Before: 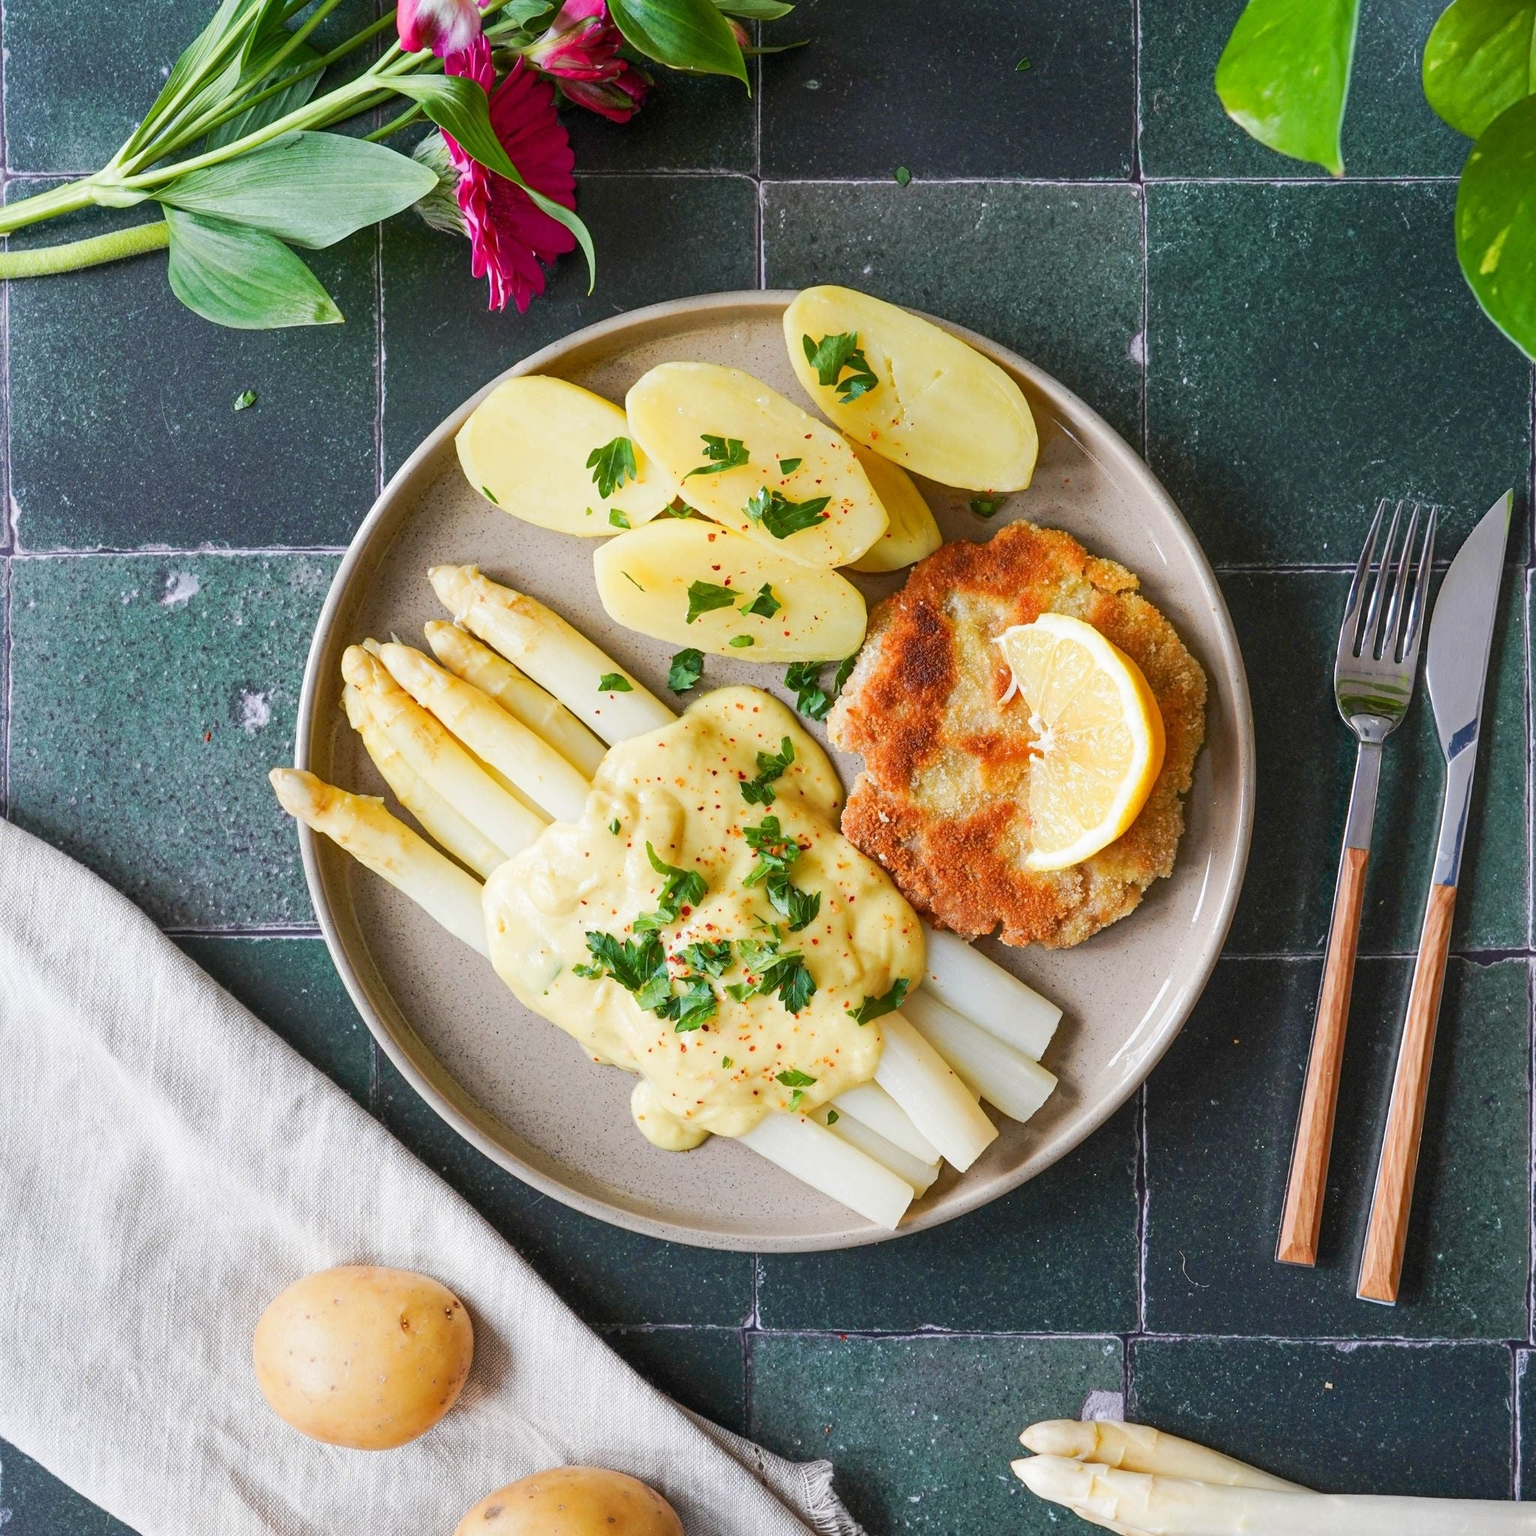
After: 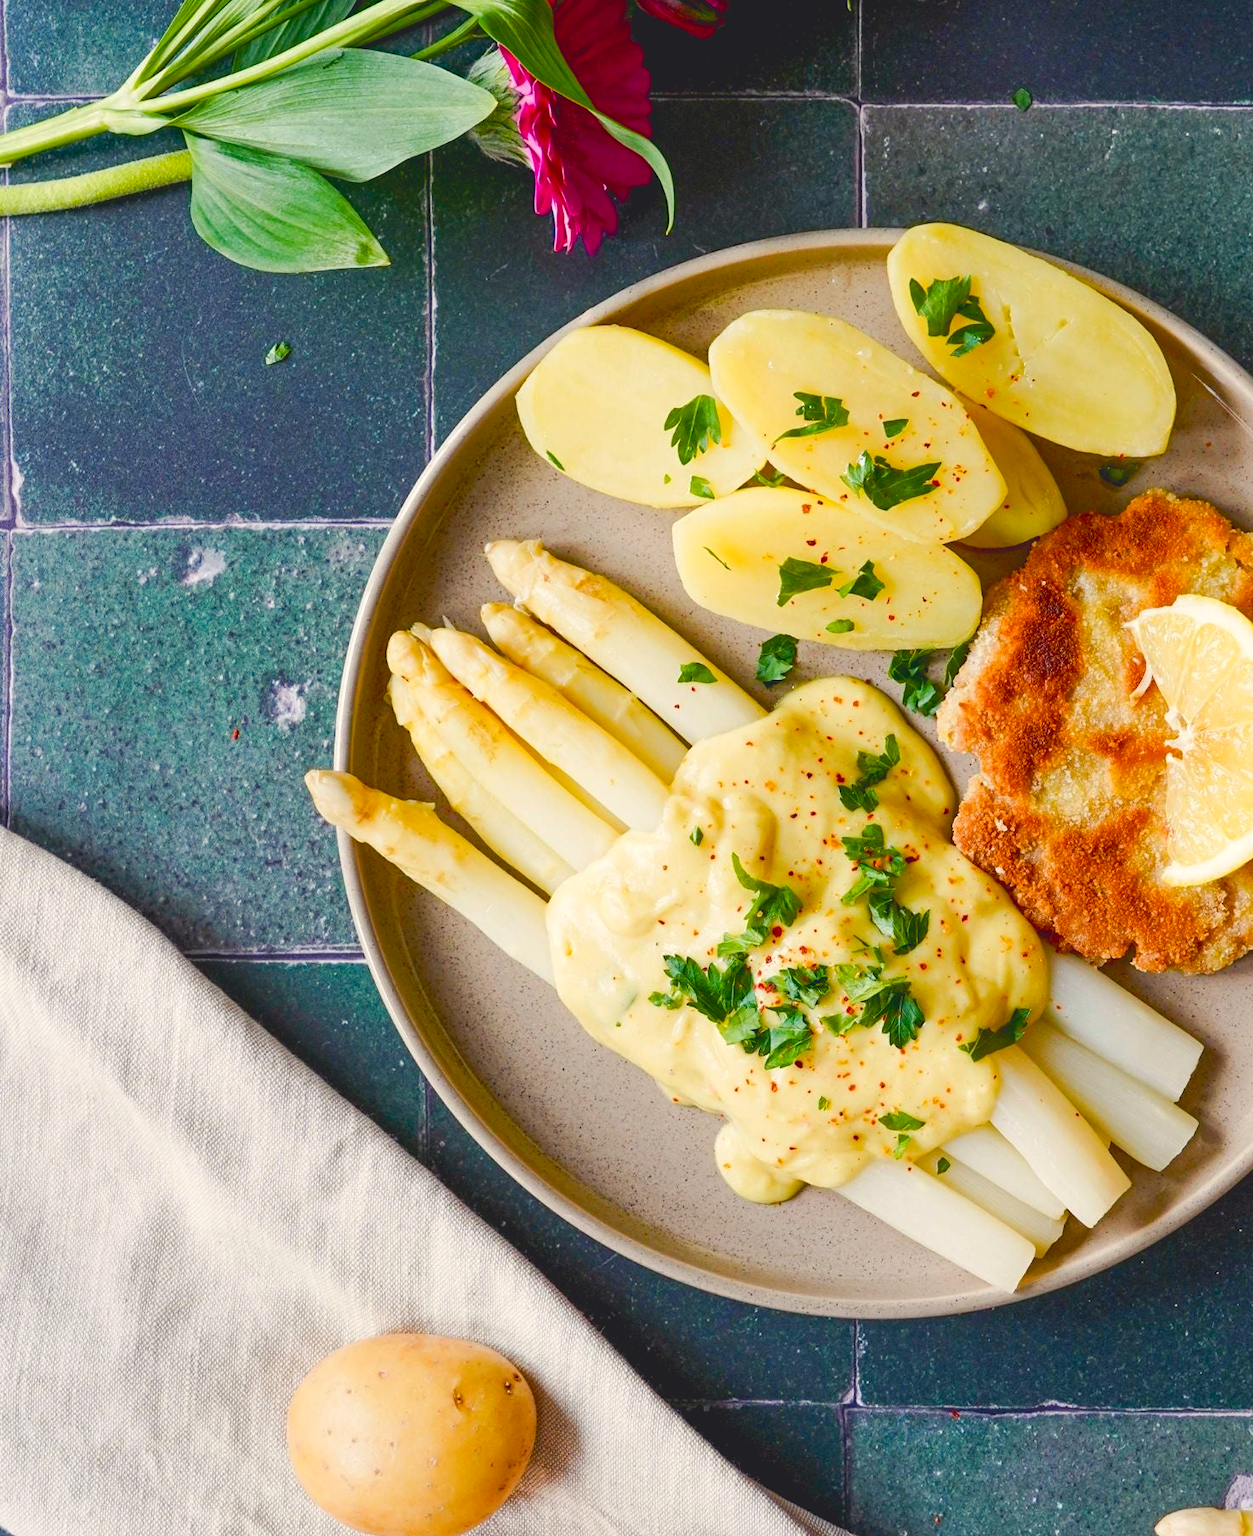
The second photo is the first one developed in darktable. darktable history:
crop: top 5.803%, right 27.864%, bottom 5.804%
color balance rgb: shadows lift › chroma 3%, shadows lift › hue 280.8°, power › hue 330°, highlights gain › chroma 3%, highlights gain › hue 75.6°, global offset › luminance 1.5%, perceptual saturation grading › global saturation 20%, perceptual saturation grading › highlights -25%, perceptual saturation grading › shadows 50%, global vibrance 30%
exposure: black level correction 0.012, compensate highlight preservation false
